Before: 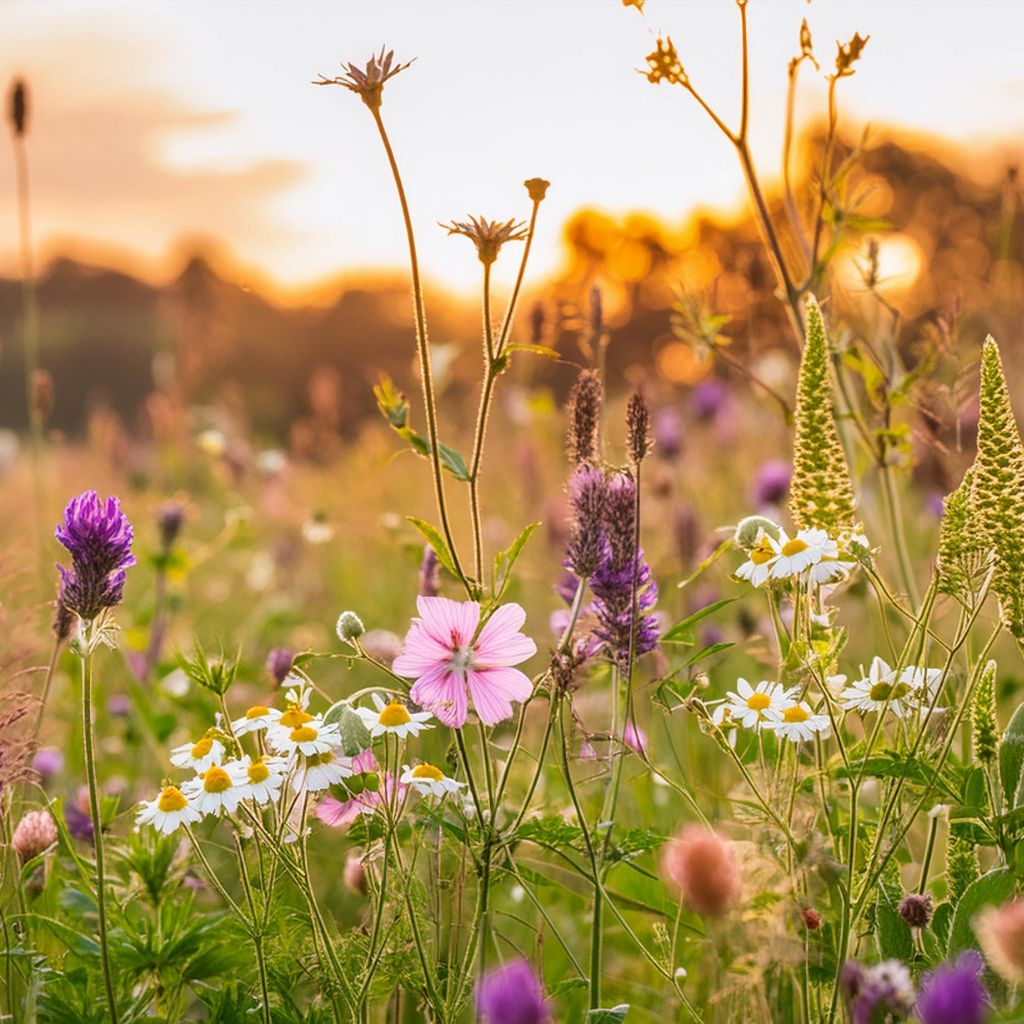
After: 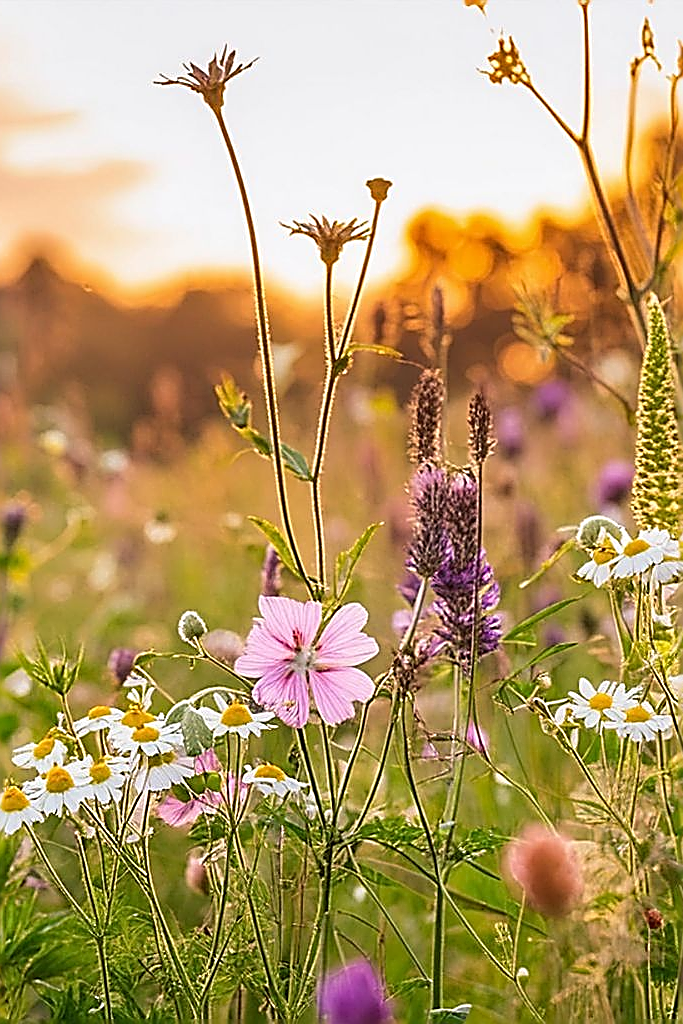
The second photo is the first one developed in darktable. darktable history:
sharpen: amount 1.861
crop and rotate: left 15.446%, right 17.836%
